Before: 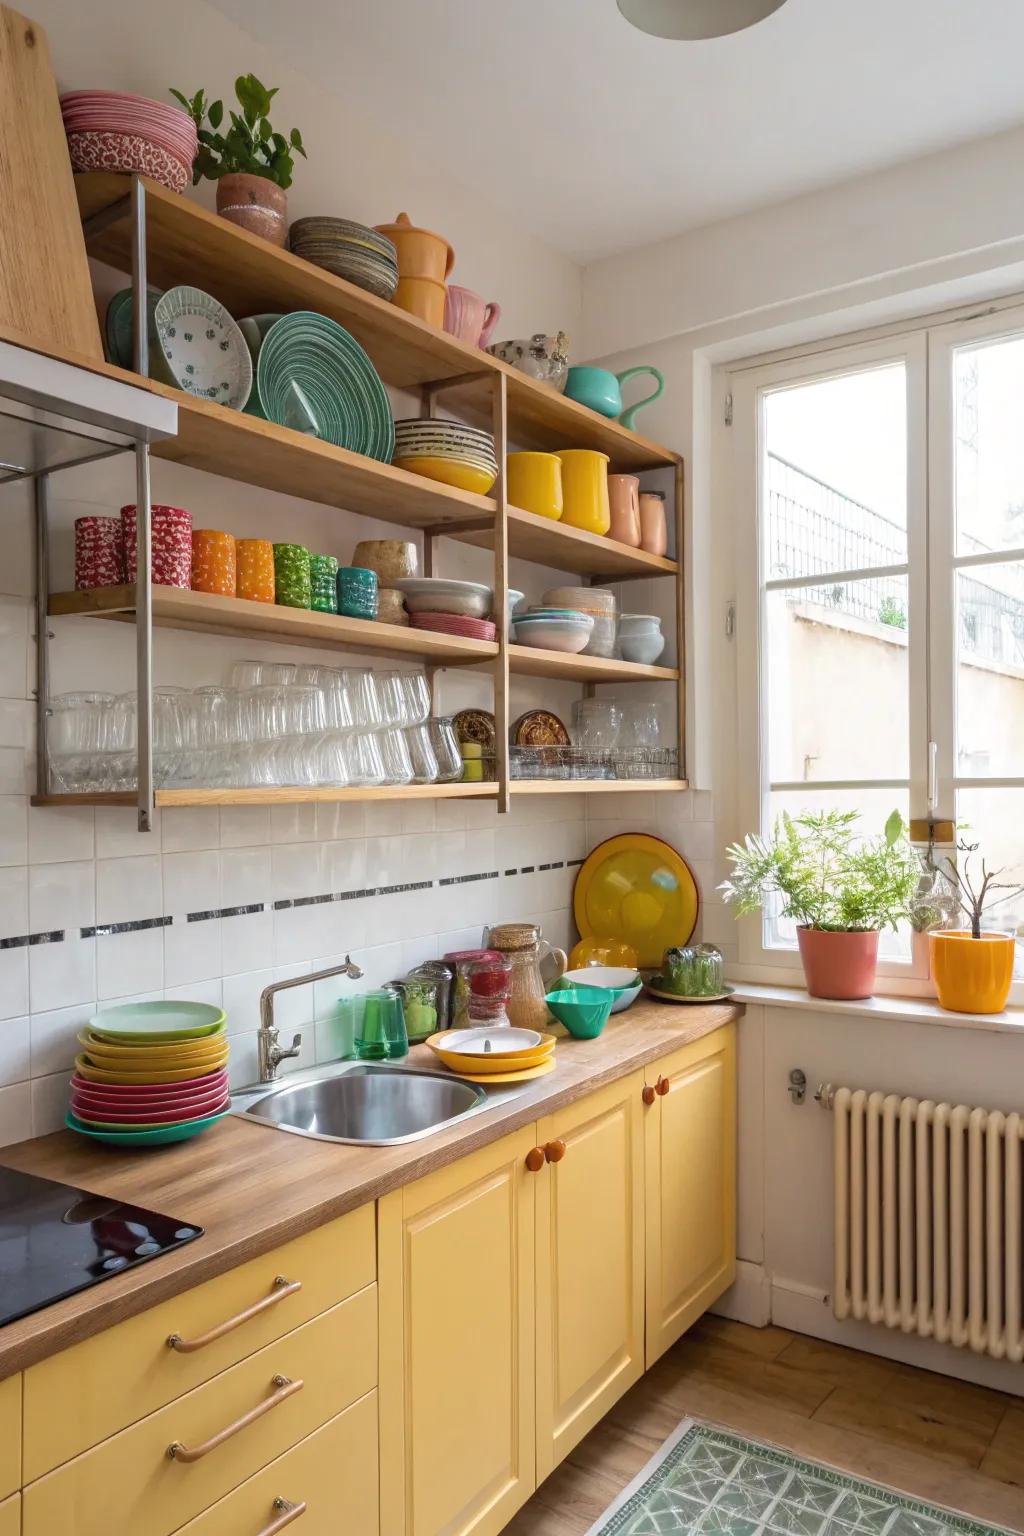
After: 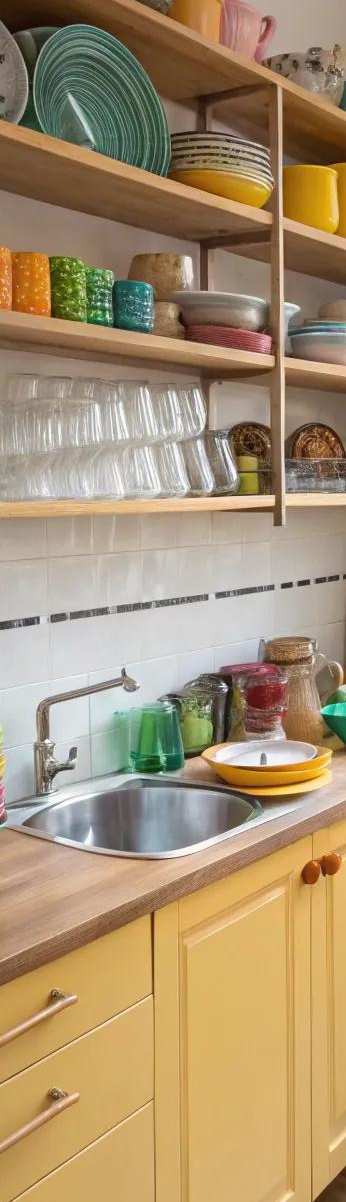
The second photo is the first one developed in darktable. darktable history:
crop and rotate: left 21.911%, top 18.698%, right 44.255%, bottom 2.998%
